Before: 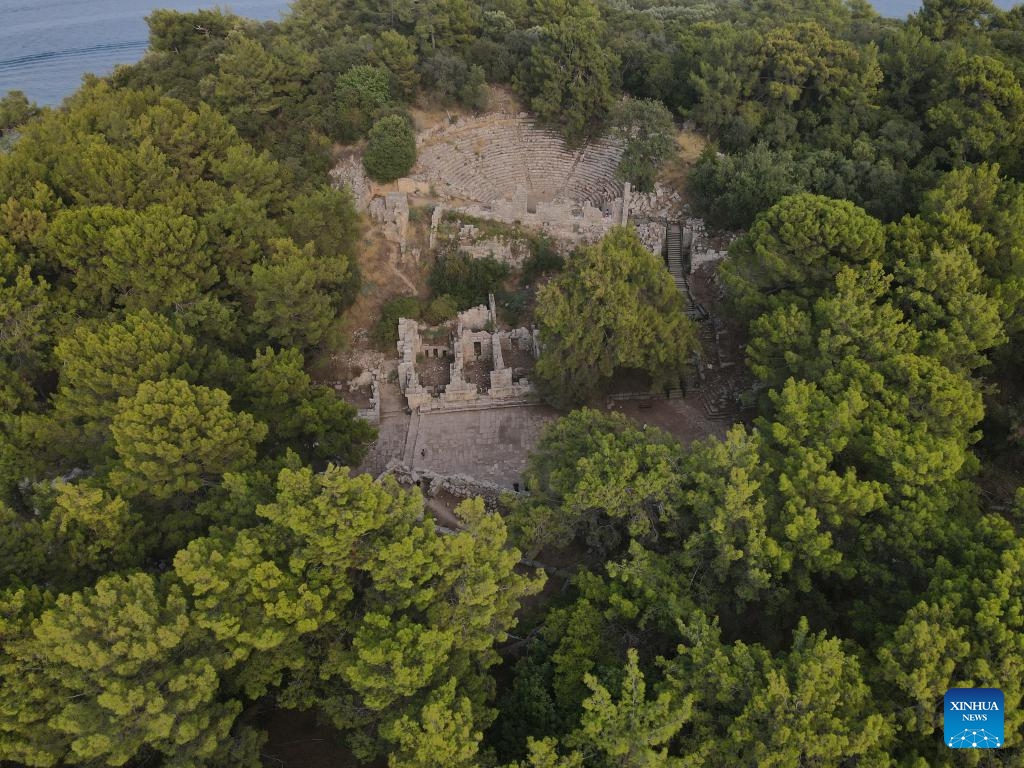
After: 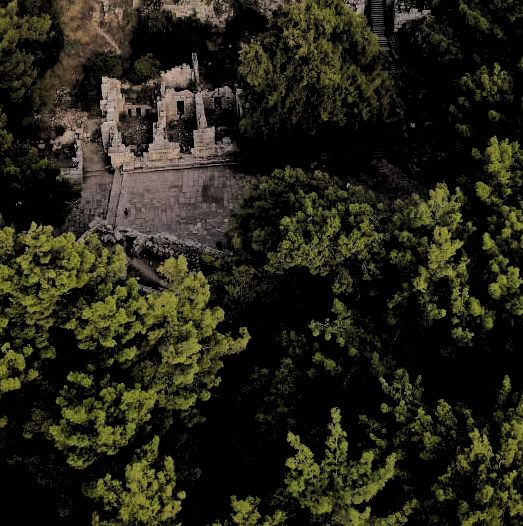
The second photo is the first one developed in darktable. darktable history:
velvia: on, module defaults
crop and rotate: left 29.079%, top 31.478%, right 19.818%
filmic rgb: black relative exposure -5.09 EV, white relative exposure 3.97 EV, hardness 2.9, contrast 1.3, color science v4 (2020)
levels: levels [0.182, 0.542, 0.902]
